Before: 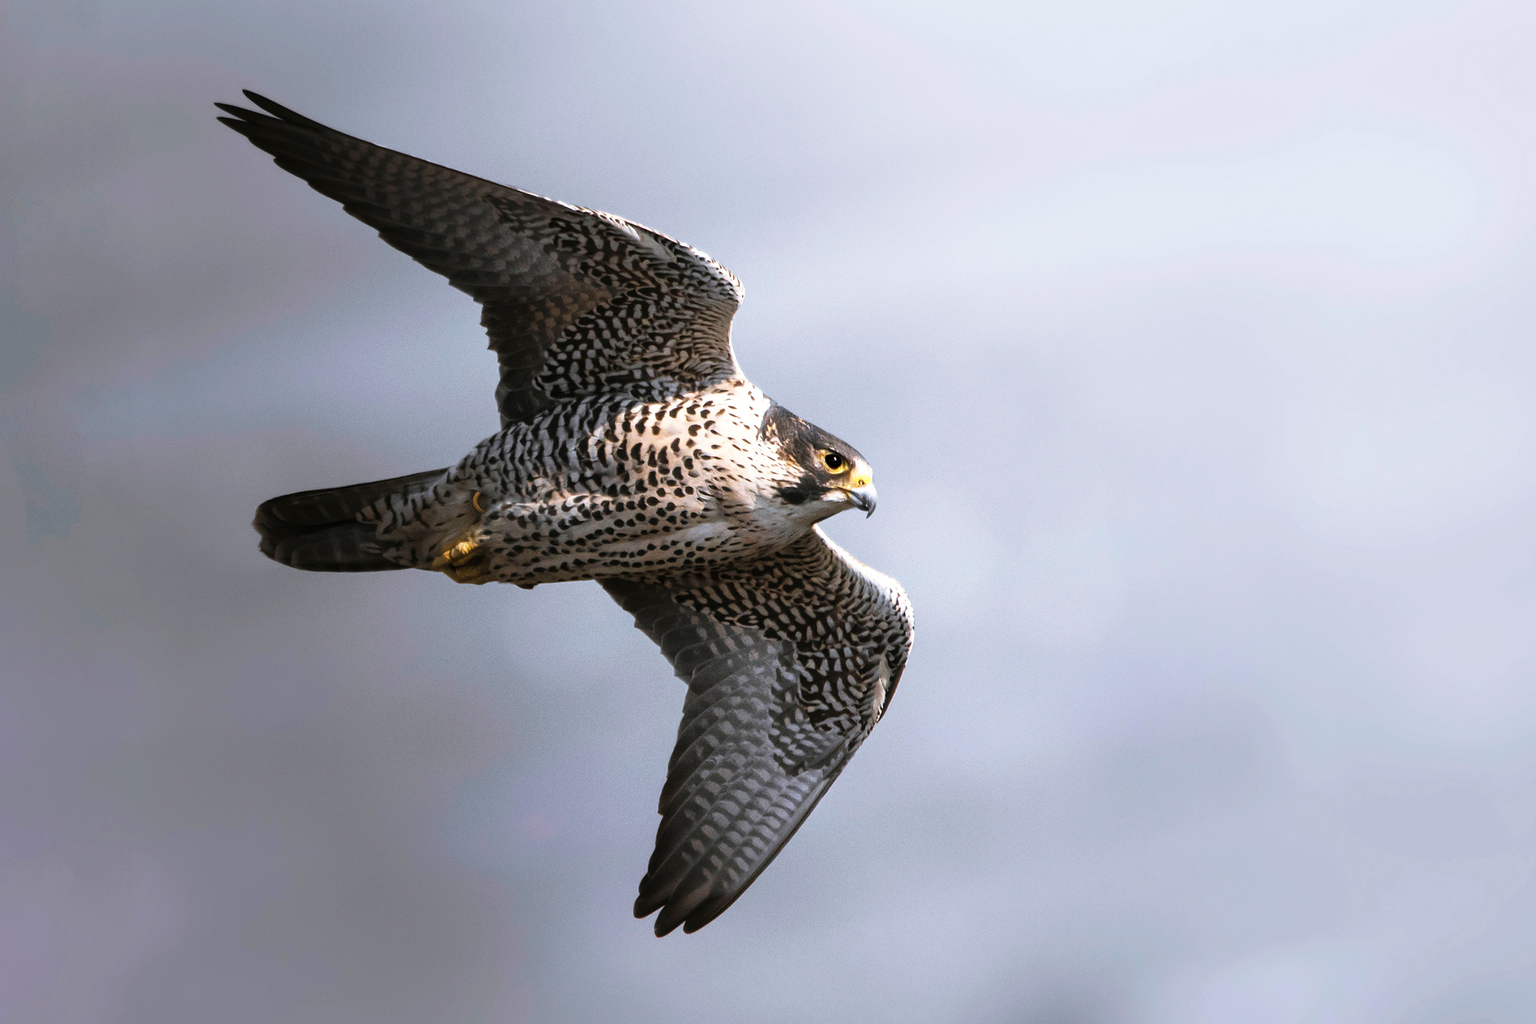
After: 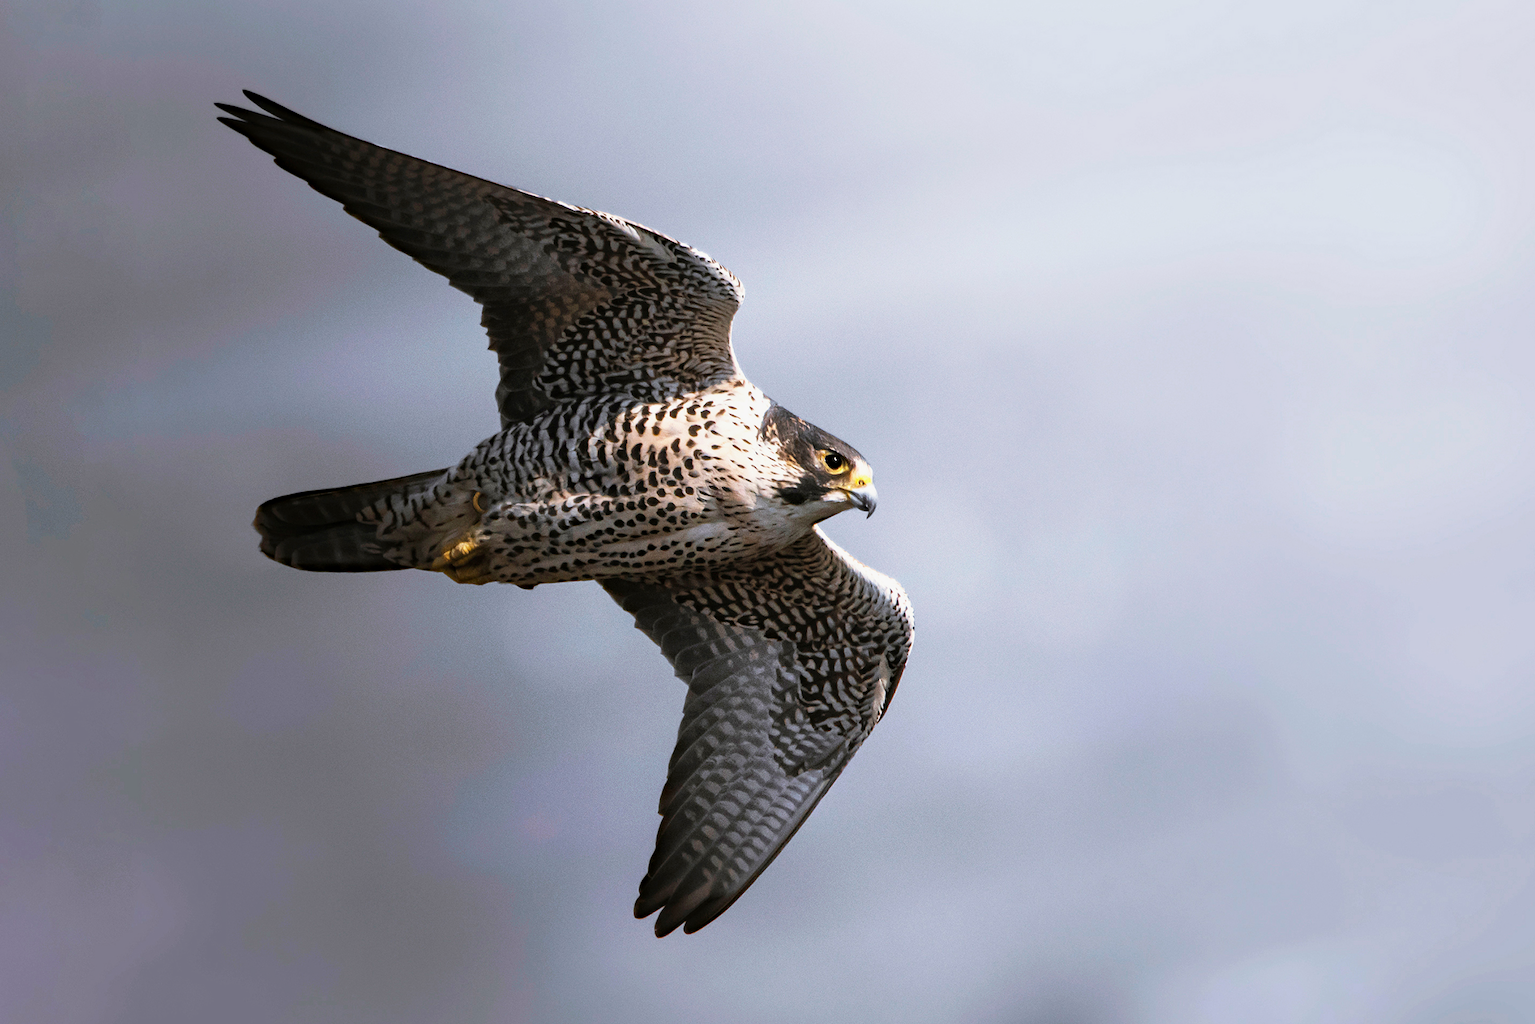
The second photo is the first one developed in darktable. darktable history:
exposure: exposure -0.116 EV, compensate exposure bias true, compensate highlight preservation false
haze removal: compatibility mode true, adaptive false
tone equalizer: on, module defaults
